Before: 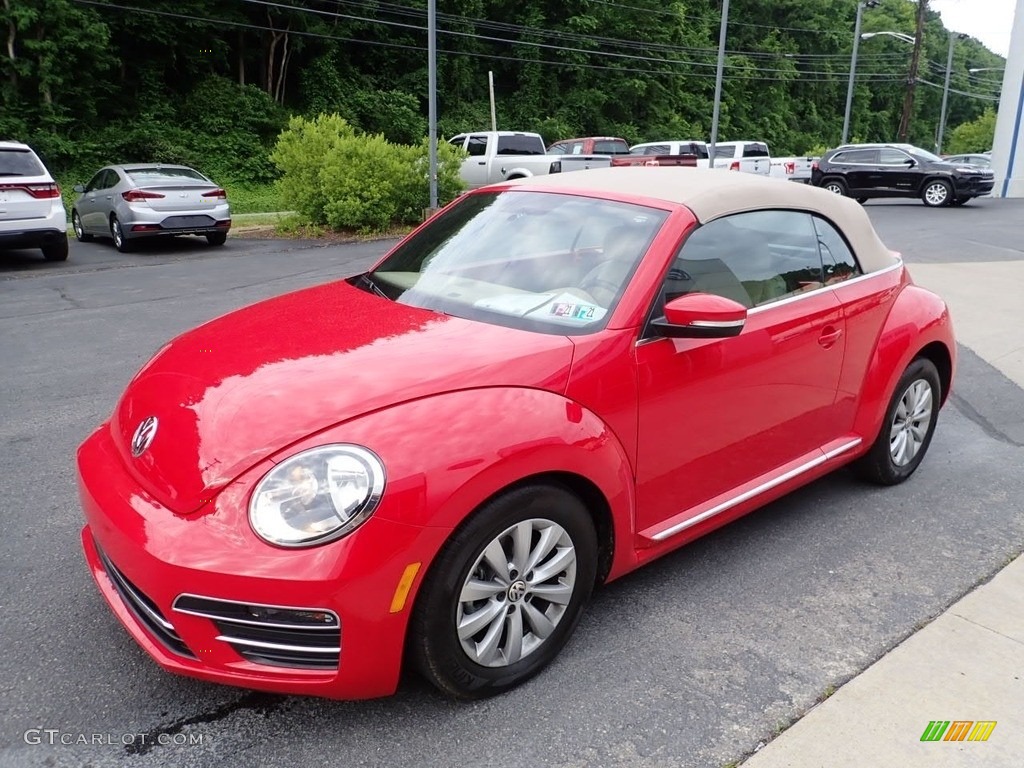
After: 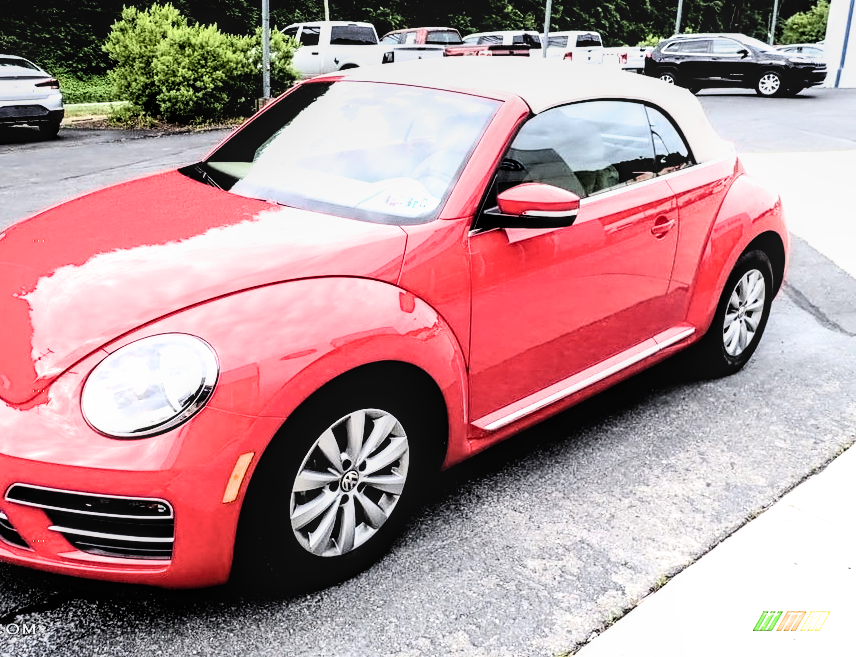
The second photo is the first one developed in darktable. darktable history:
filmic rgb: black relative exposure -3.75 EV, white relative exposure 2.4 EV, dynamic range scaling -49.8%, hardness 3.44, latitude 29.73%, contrast 1.789, color science v6 (2022)
contrast brightness saturation: contrast 0.154, brightness 0.05
local contrast: on, module defaults
crop: left 16.377%, top 14.43%
tone curve: curves: ch0 [(0, 0) (0.584, 0.595) (1, 1)], color space Lab, linked channels, preserve colors none
tone equalizer: -8 EV -0.716 EV, -7 EV -0.677 EV, -6 EV -0.589 EV, -5 EV -0.37 EV, -3 EV 0.389 EV, -2 EV 0.6 EV, -1 EV 0.696 EV, +0 EV 0.749 EV, edges refinement/feathering 500, mask exposure compensation -1.57 EV, preserve details no
